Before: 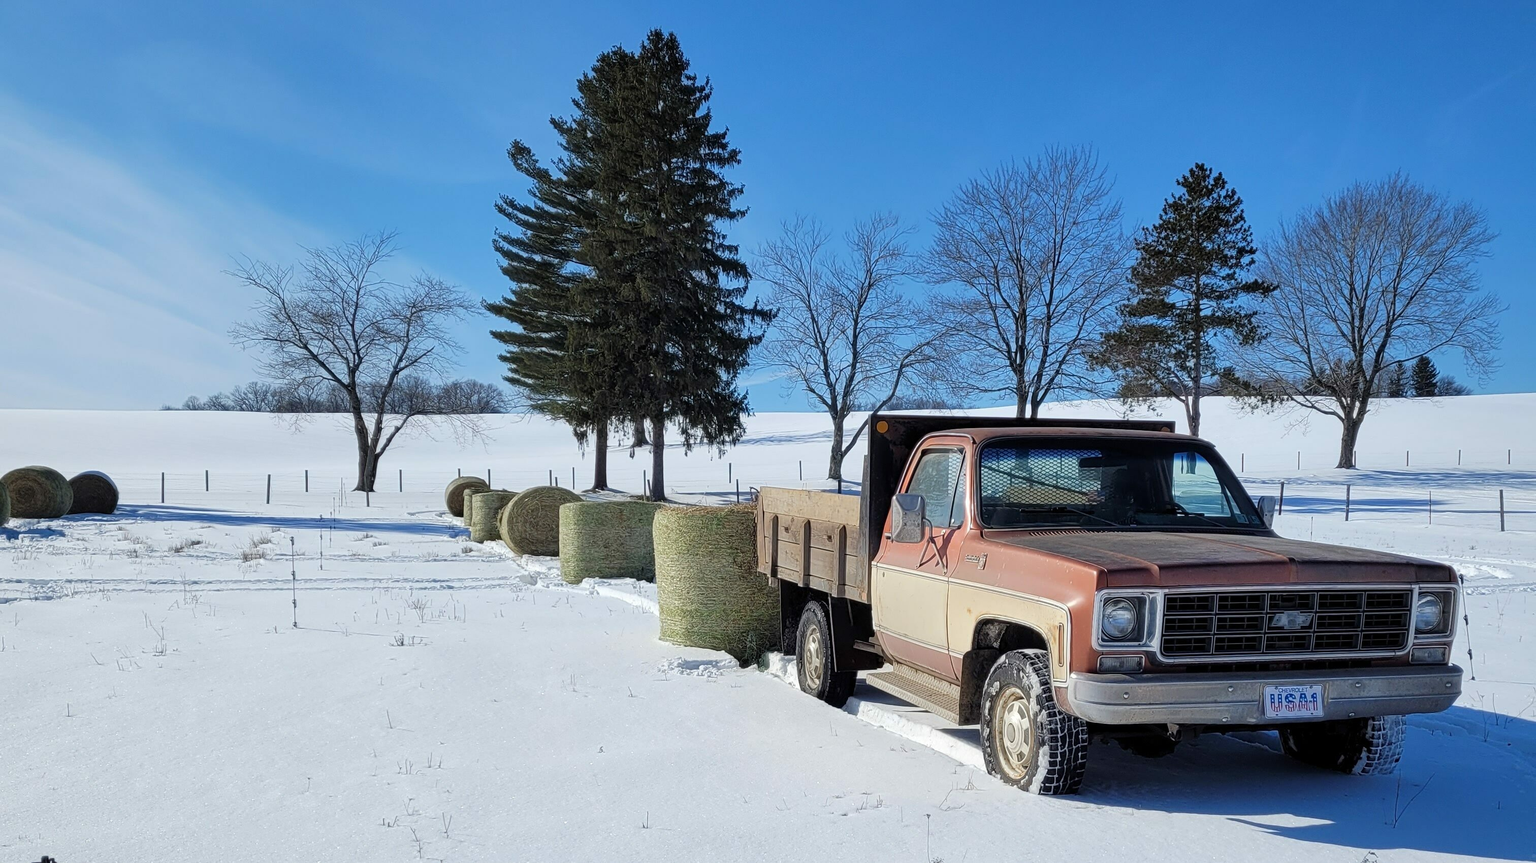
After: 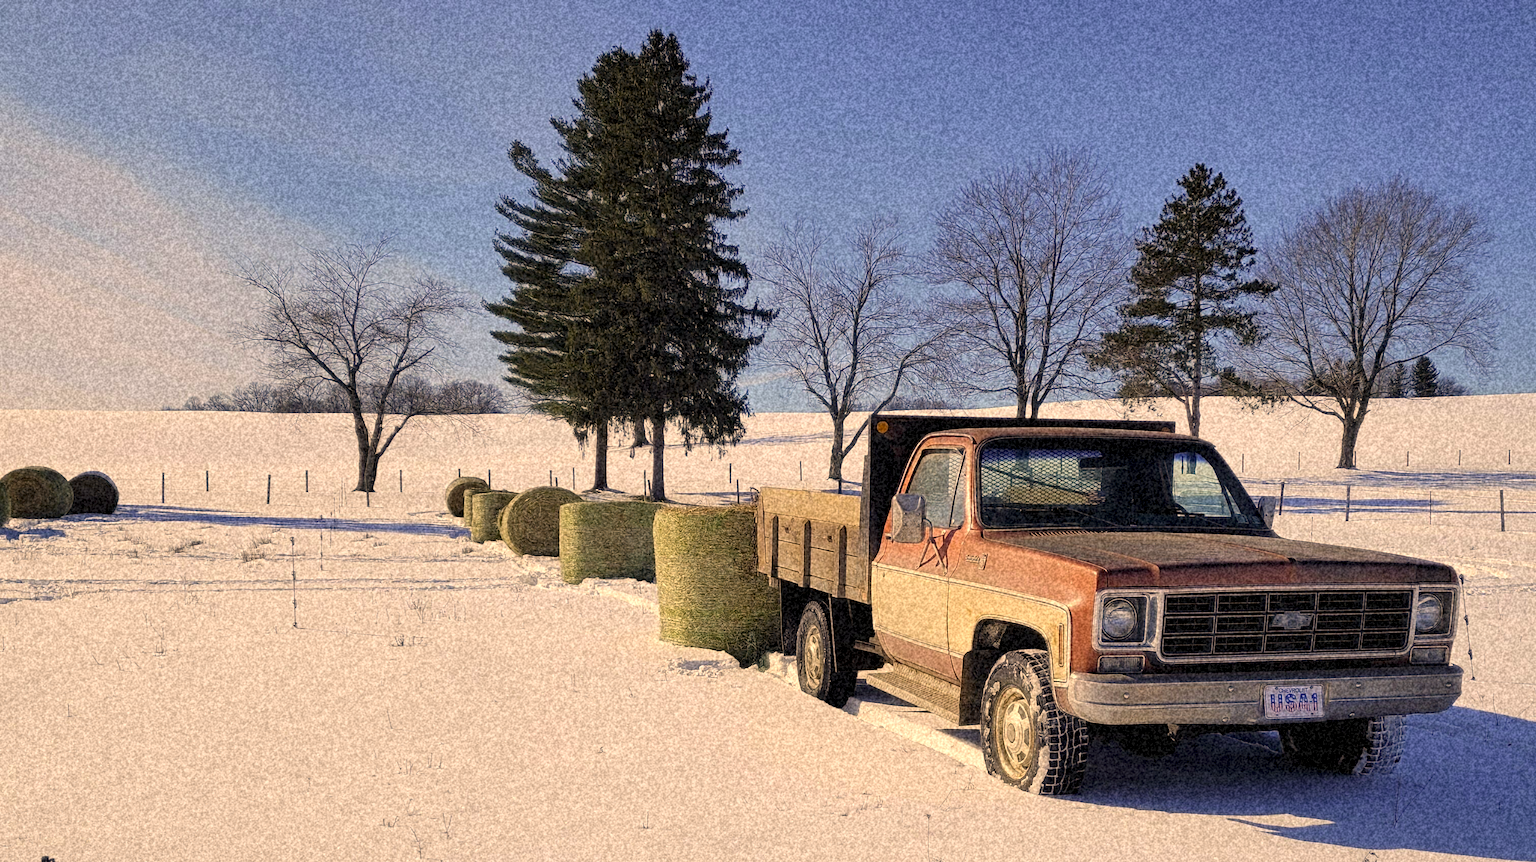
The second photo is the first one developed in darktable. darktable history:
color correction: highlights a* 15, highlights b* 31.55
exposure: compensate highlight preservation false
grain: coarseness 46.9 ISO, strength 50.21%, mid-tones bias 0%
